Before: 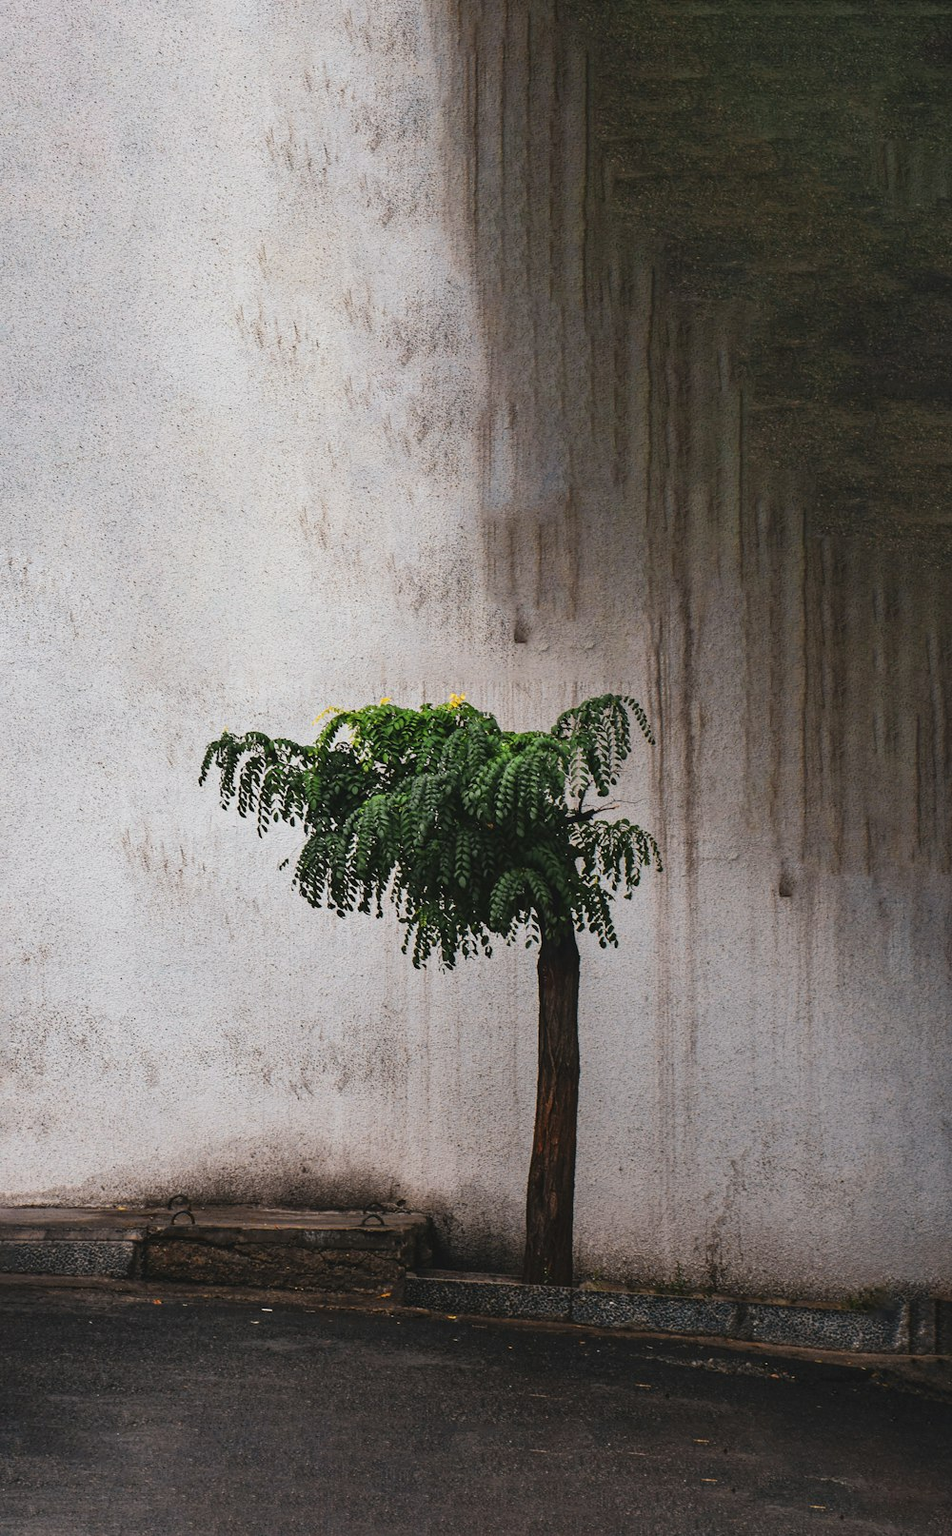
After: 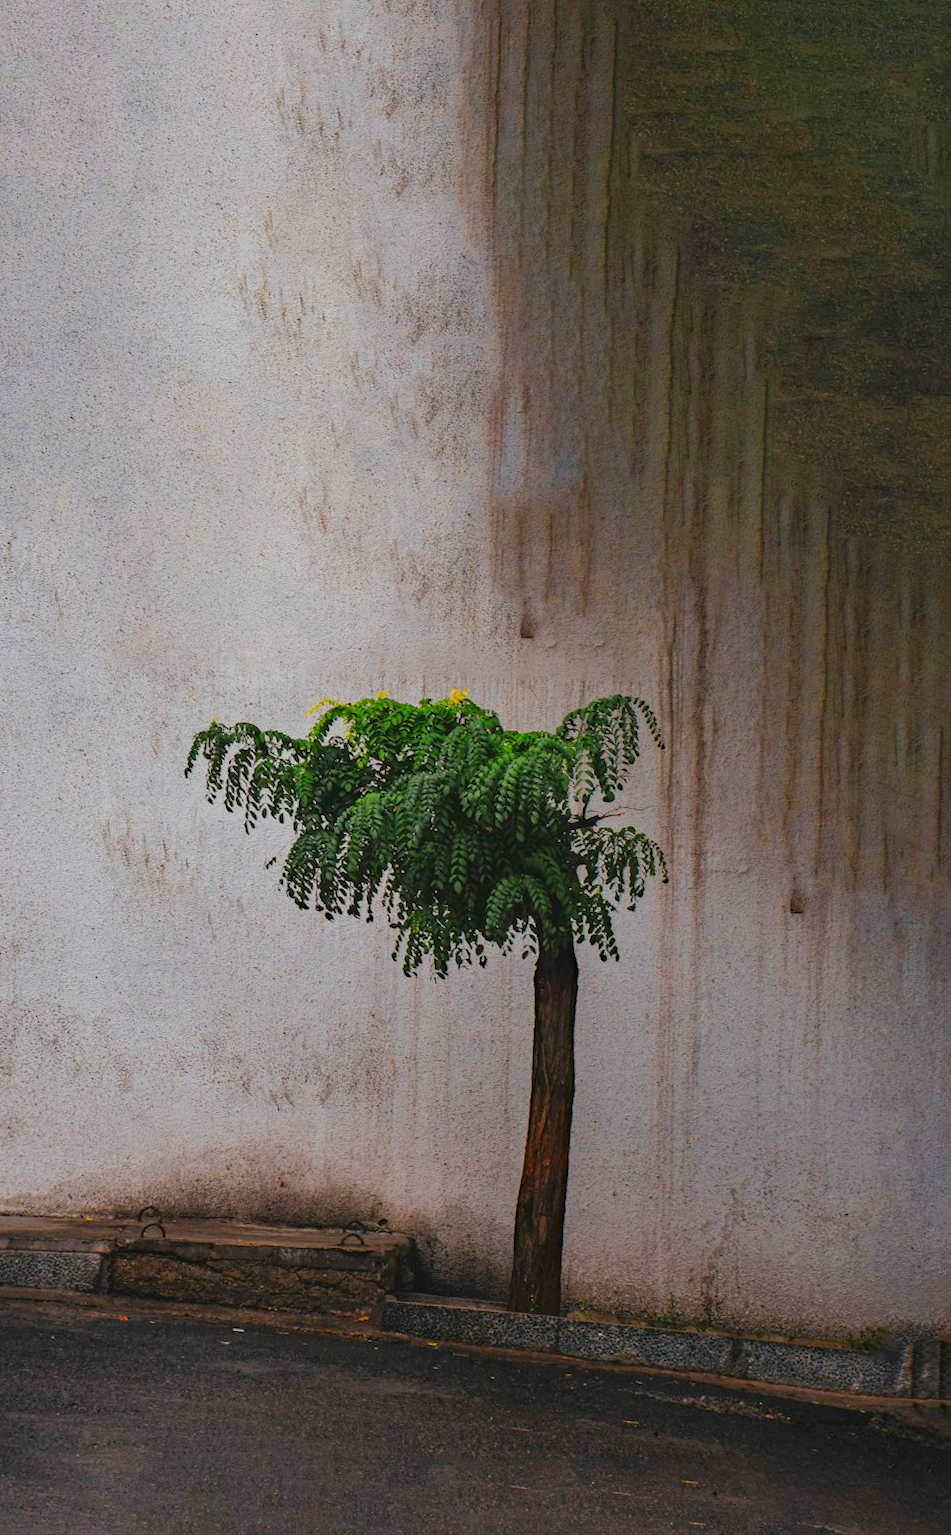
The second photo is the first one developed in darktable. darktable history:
contrast brightness saturation: saturation 0.494
crop and rotate: angle -1.82°
tone equalizer: -8 EV 0.216 EV, -7 EV 0.441 EV, -6 EV 0.418 EV, -5 EV 0.214 EV, -3 EV -0.258 EV, -2 EV -0.418 EV, -1 EV -0.406 EV, +0 EV -0.28 EV, edges refinement/feathering 500, mask exposure compensation -1.57 EV, preserve details no
haze removal: compatibility mode true, adaptive false
